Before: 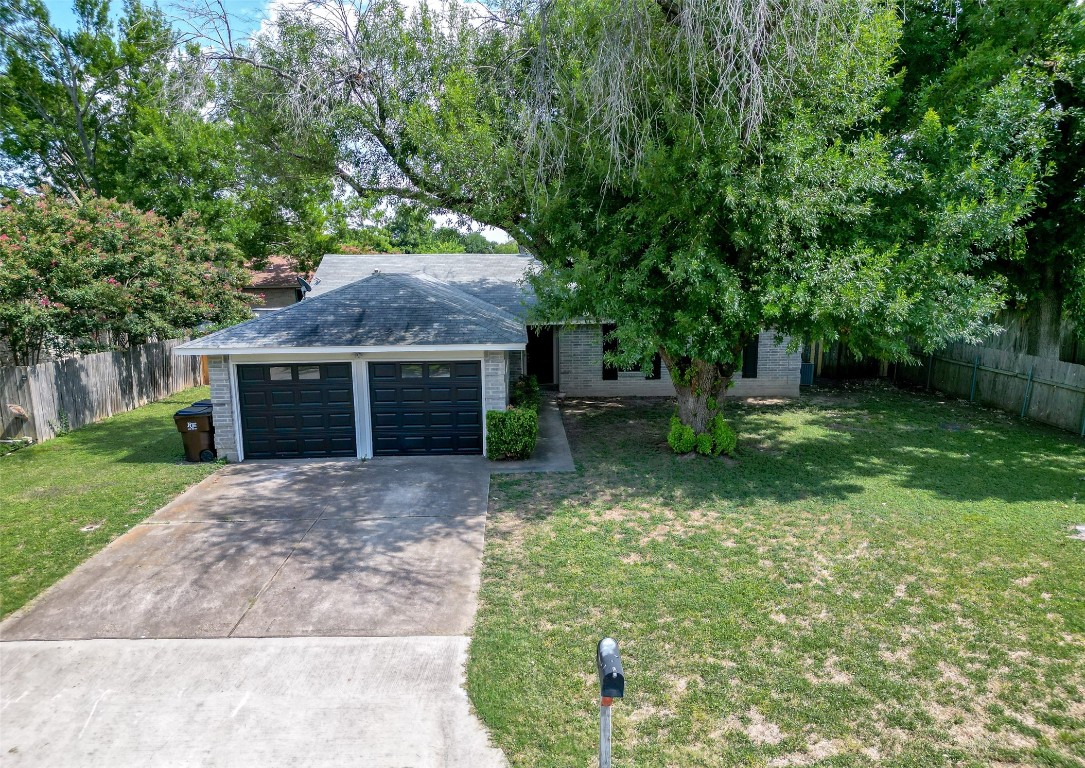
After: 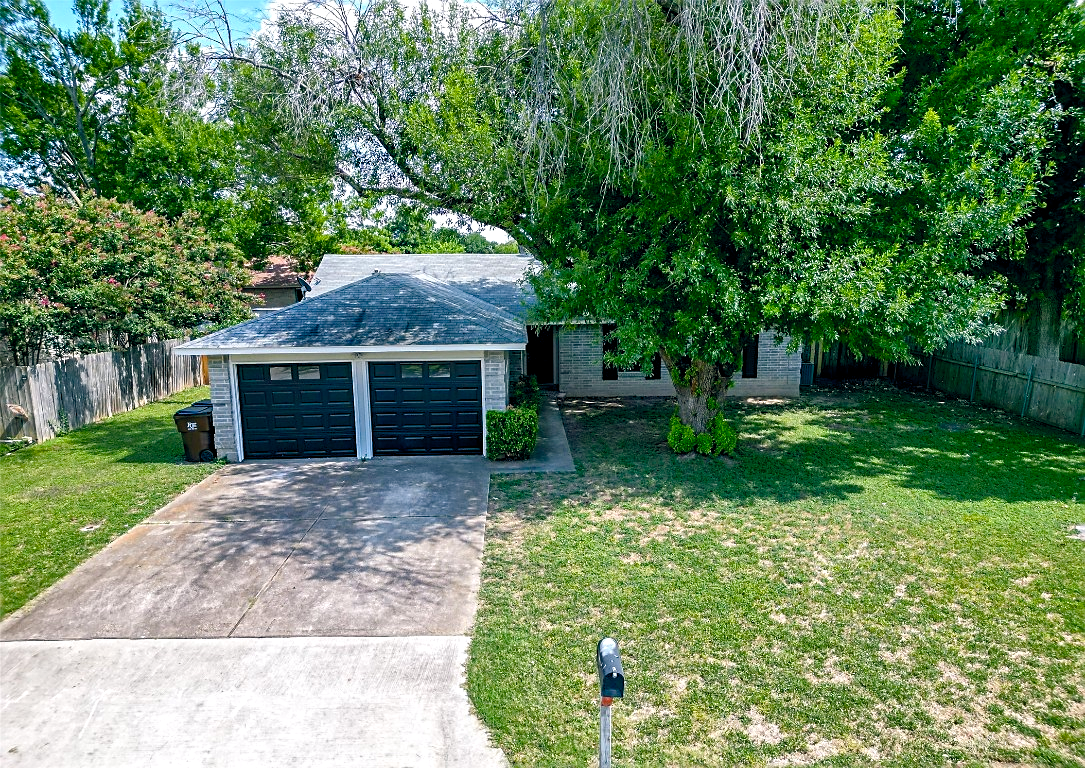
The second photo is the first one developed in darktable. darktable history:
color balance rgb: shadows lift › luminance -7.903%, shadows lift › chroma 2.065%, shadows lift › hue 167.94°, highlights gain › luminance 14.477%, global offset › chroma 0.059%, global offset › hue 253.97°, perceptual saturation grading › global saturation 20%, perceptual saturation grading › highlights -14.231%, perceptual saturation grading › shadows 49.81%
sharpen: on, module defaults
